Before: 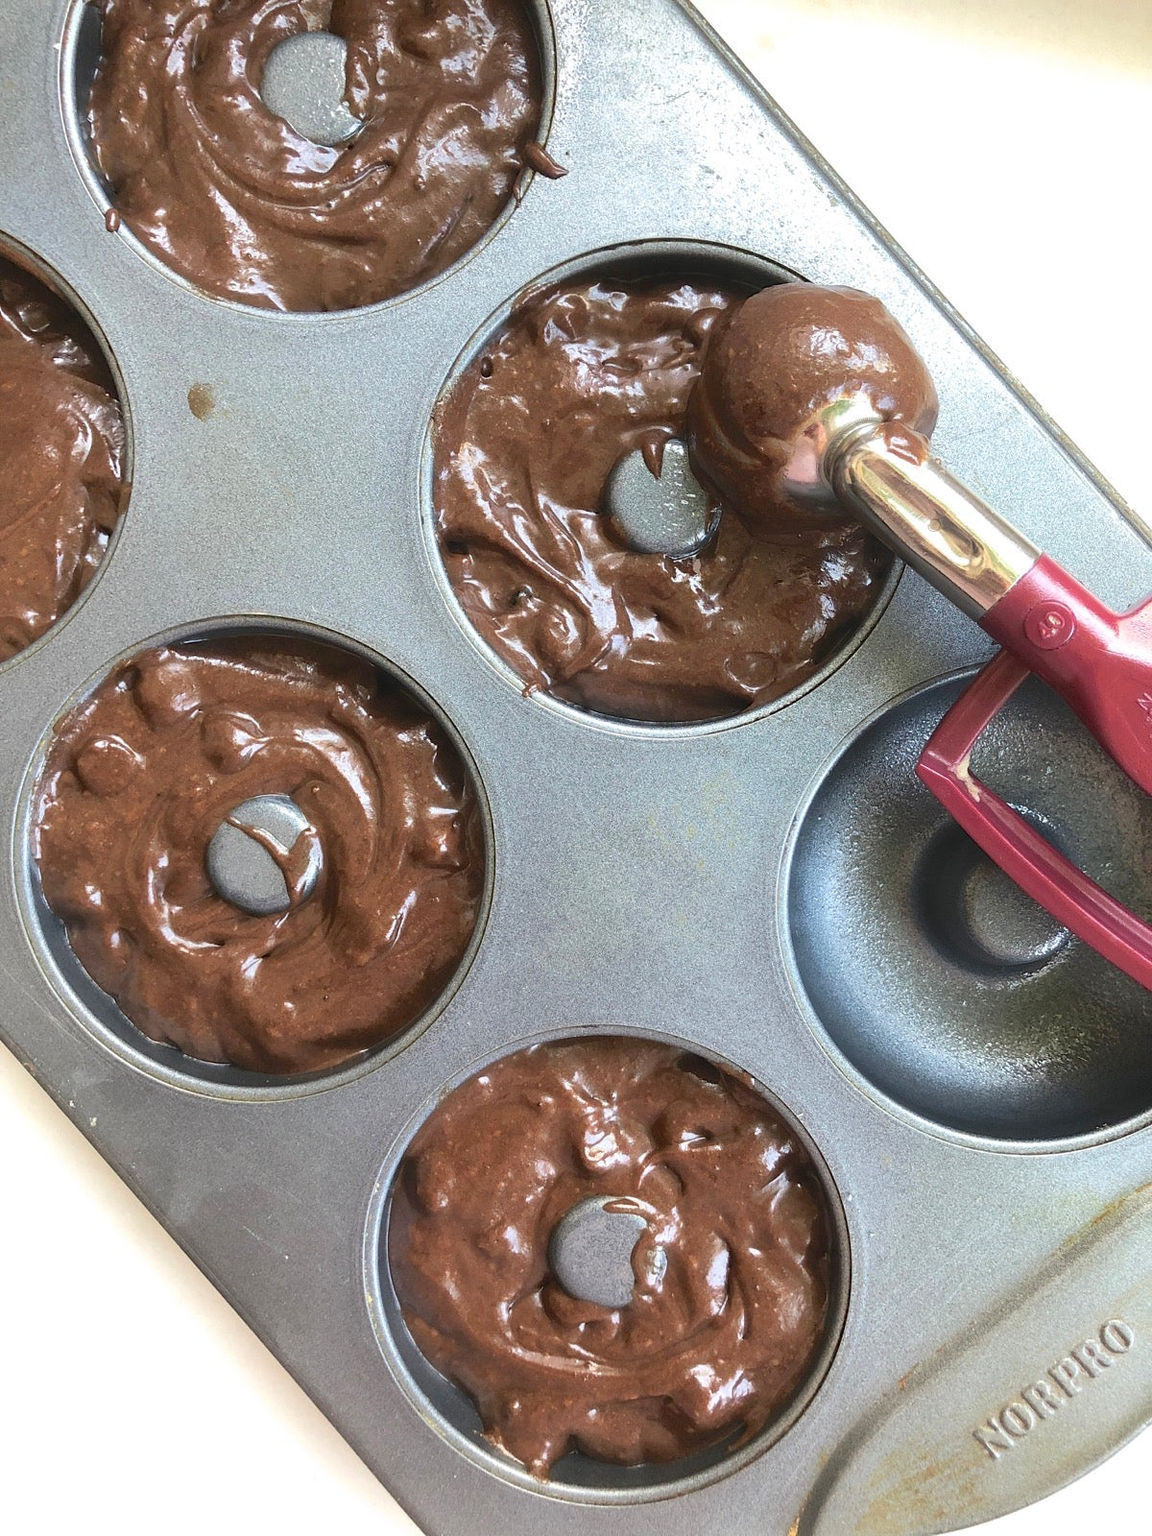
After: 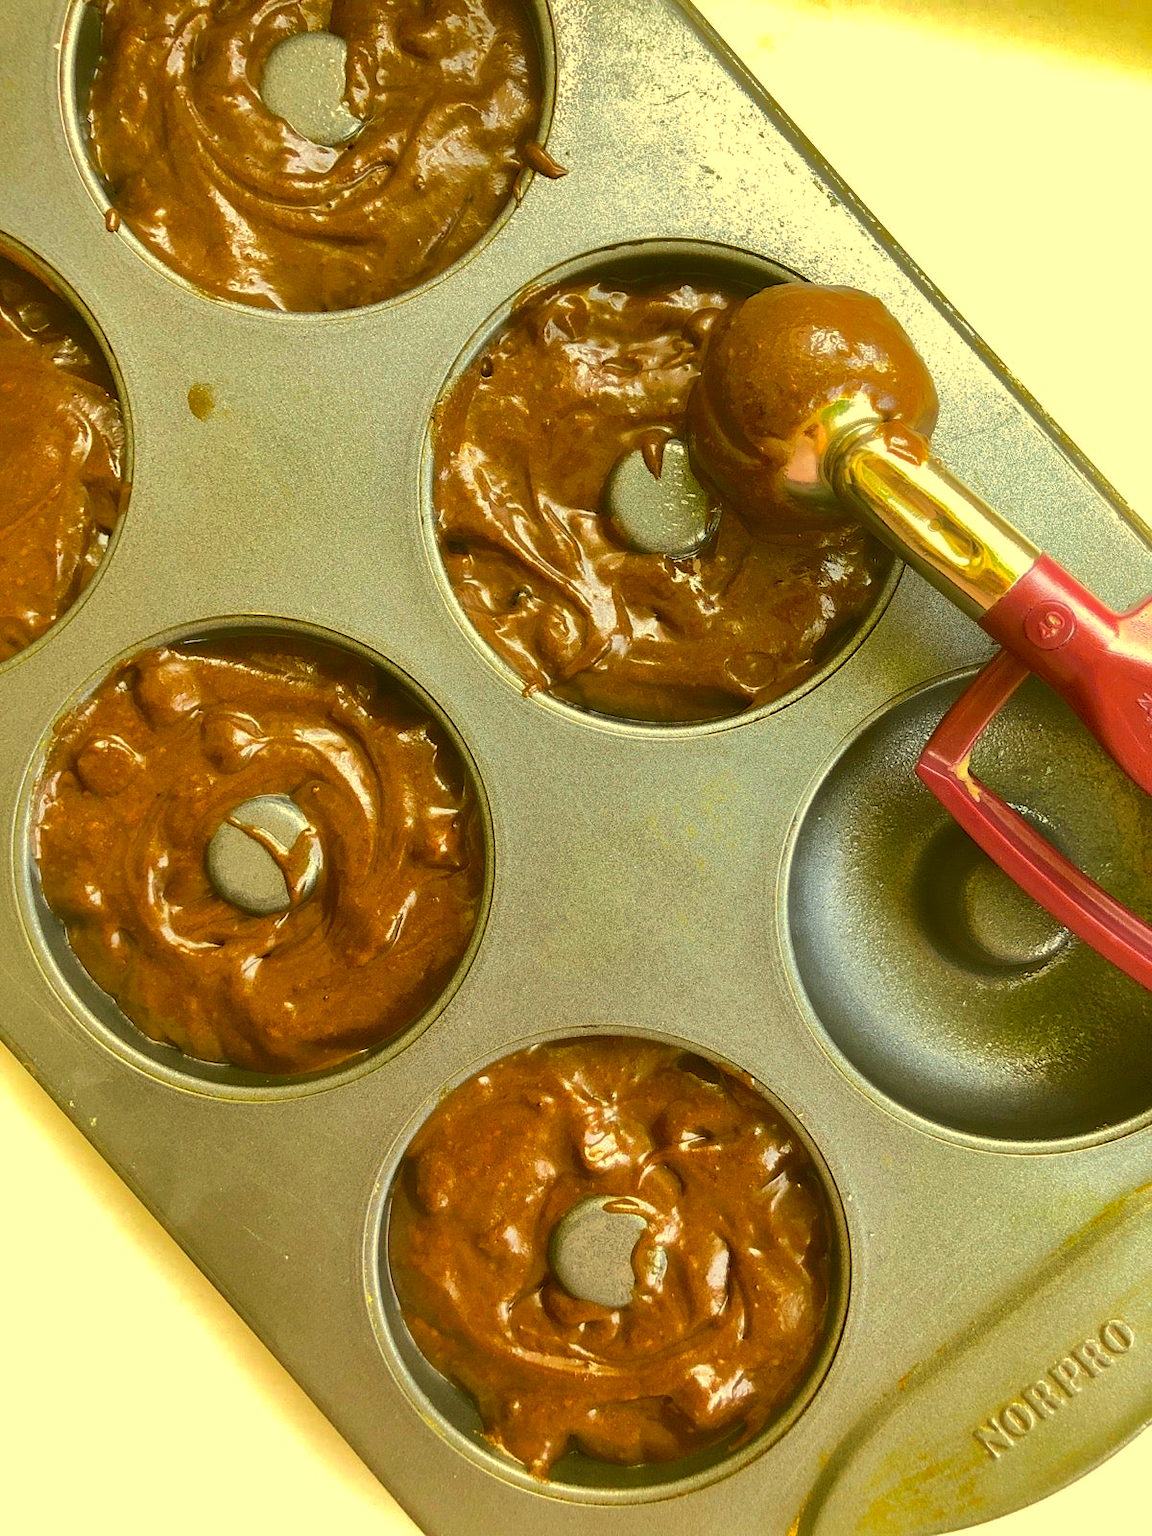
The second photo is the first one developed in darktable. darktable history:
shadows and highlights: shadows 39.48, highlights -60.06, highlights color adjustment 46.19%
color correction: highlights a* 0.182, highlights b* 29.5, shadows a* -0.237, shadows b* 21.66
color zones: curves: ch0 [(0.224, 0.526) (0.75, 0.5)]; ch1 [(0.055, 0.526) (0.224, 0.761) (0.377, 0.526) (0.75, 0.5)]
